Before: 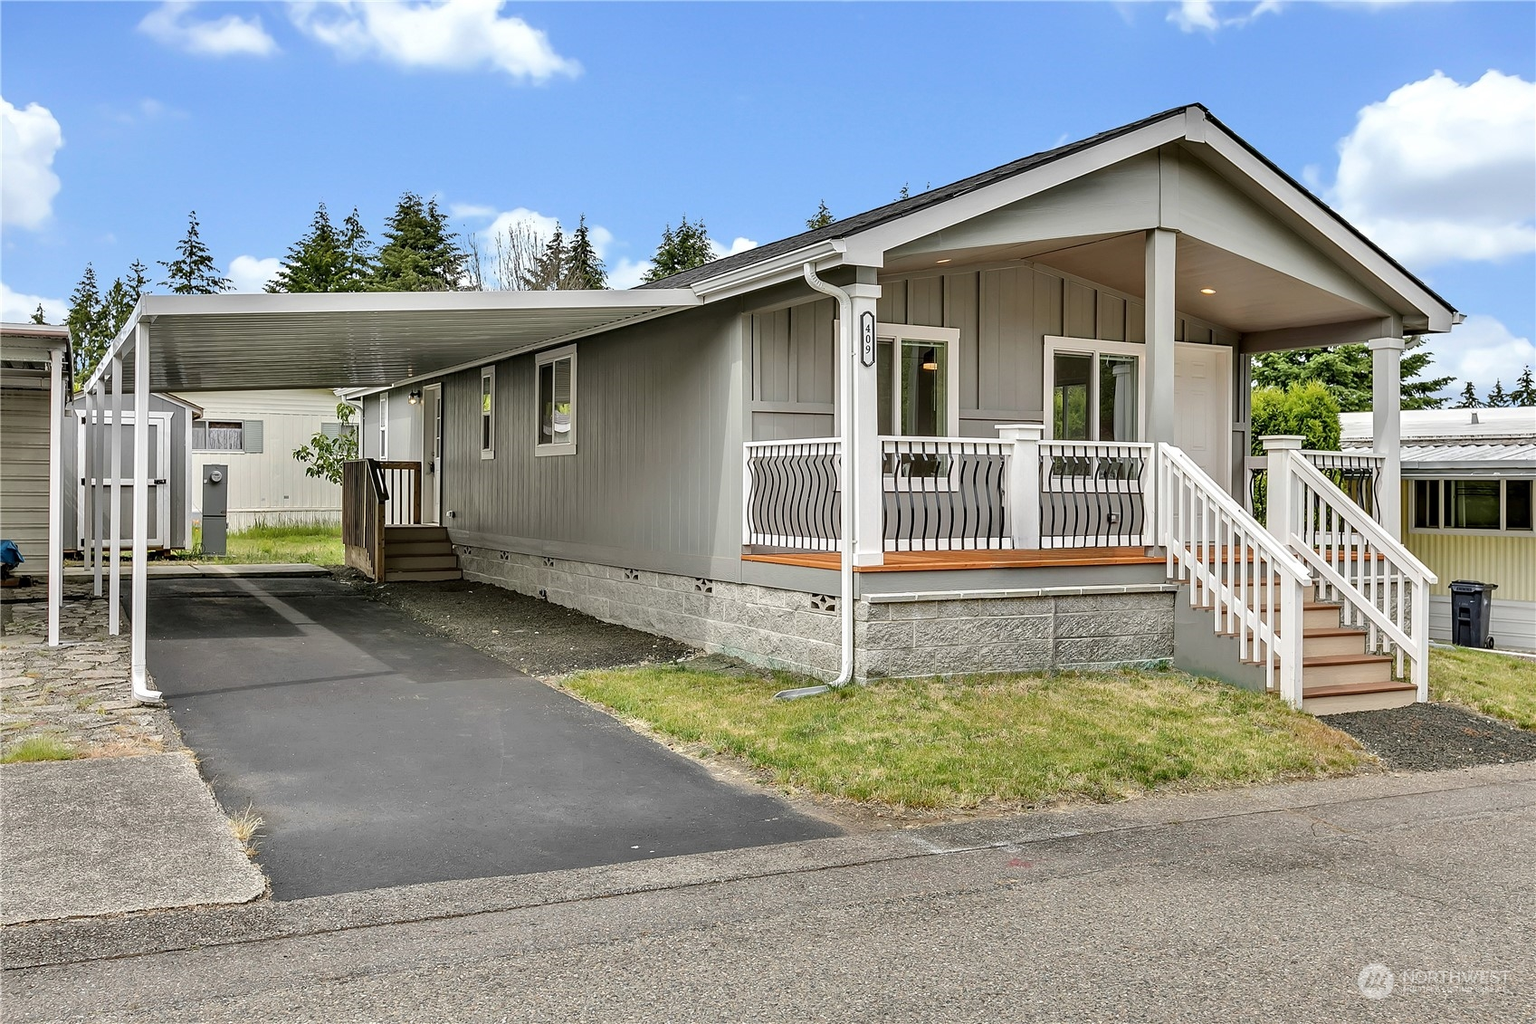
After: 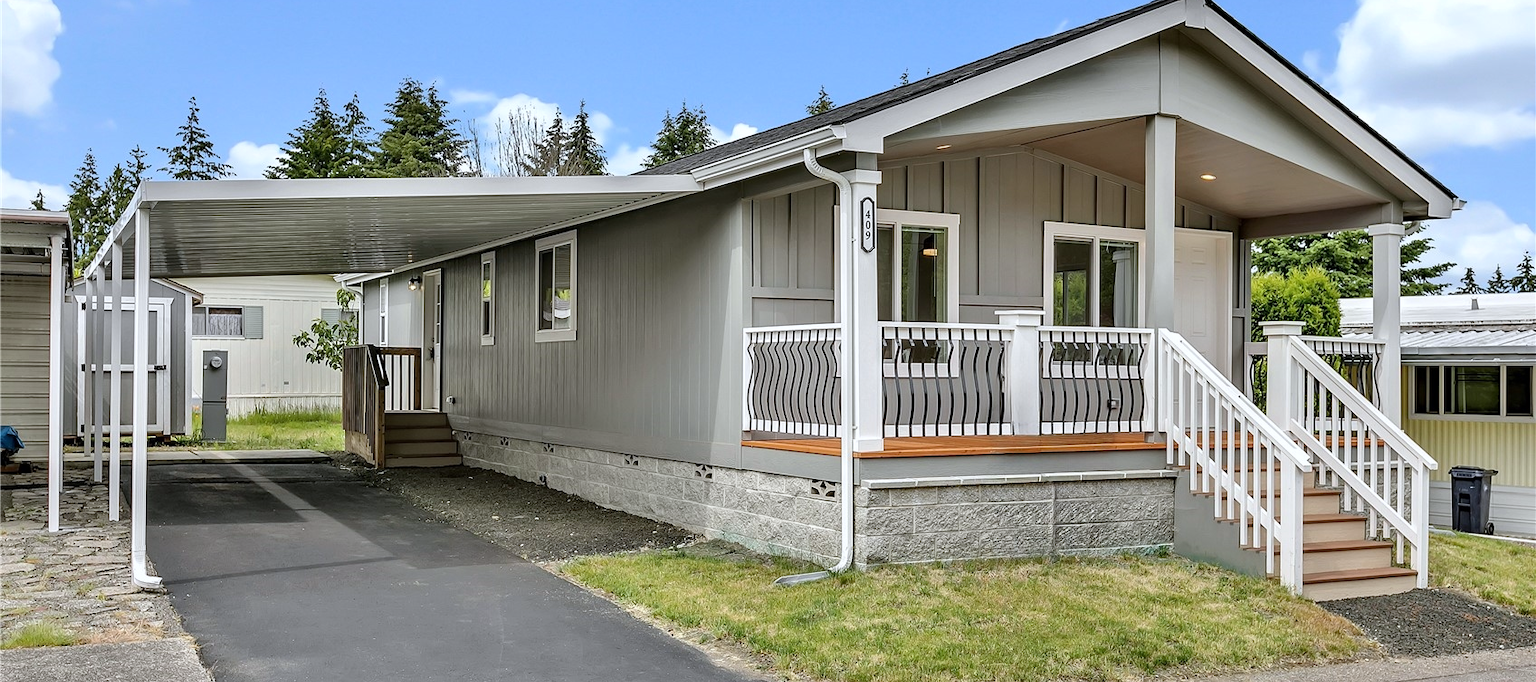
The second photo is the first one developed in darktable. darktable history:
crop: top 11.166%, bottom 22.168%
white balance: red 0.98, blue 1.034
